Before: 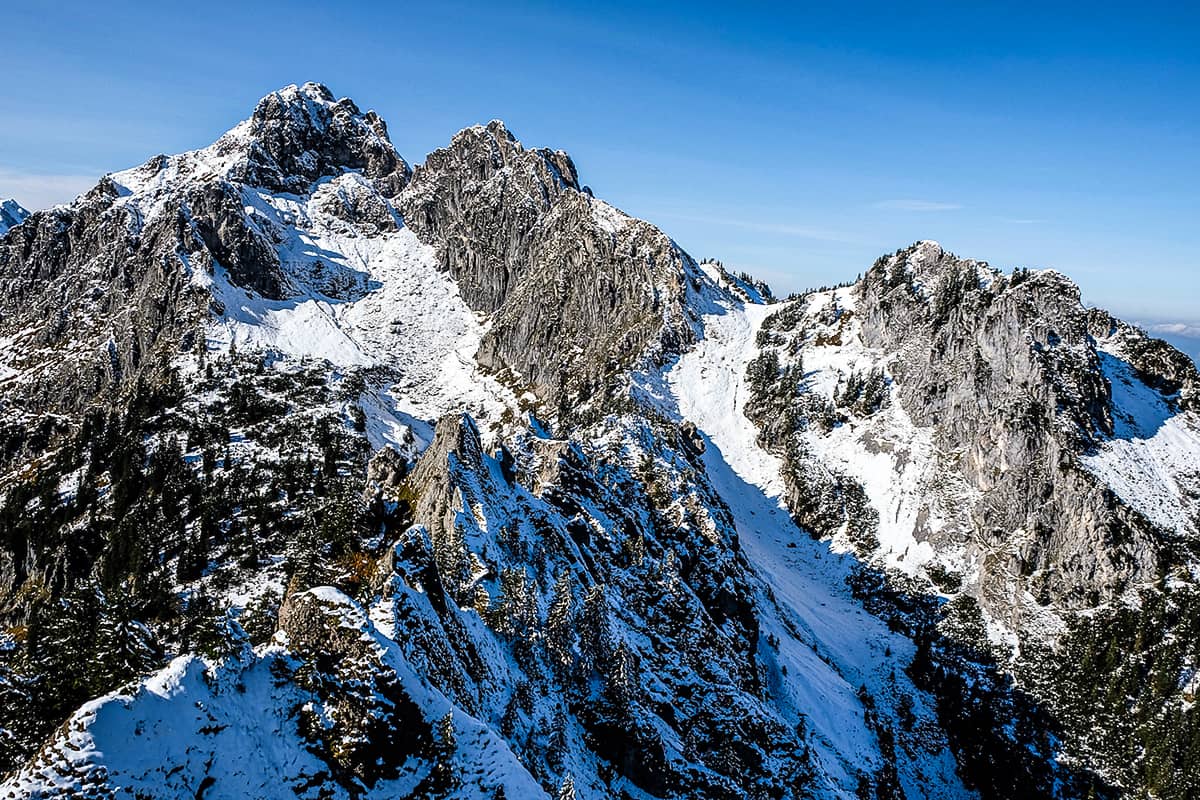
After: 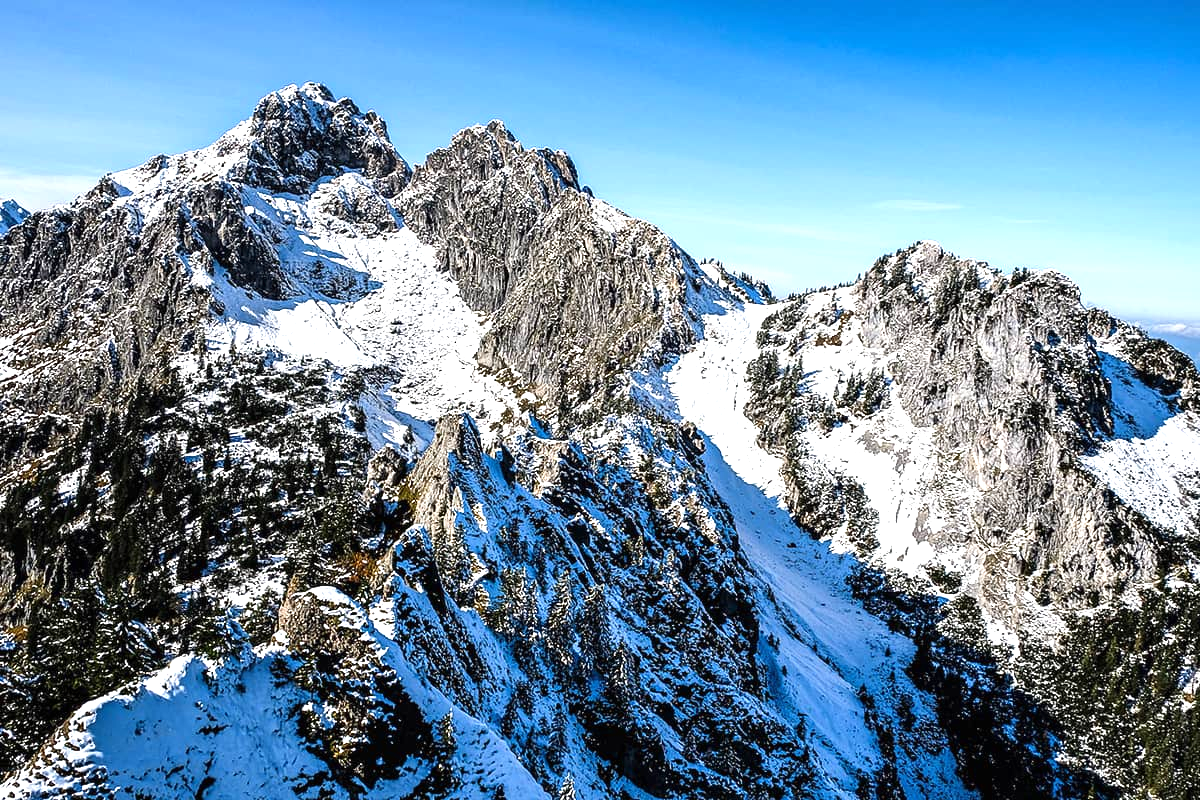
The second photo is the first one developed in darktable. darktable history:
exposure: black level correction 0, exposure 0.7 EV, compensate exposure bias true, compensate highlight preservation false
rotate and perspective: automatic cropping original format, crop left 0, crop top 0
